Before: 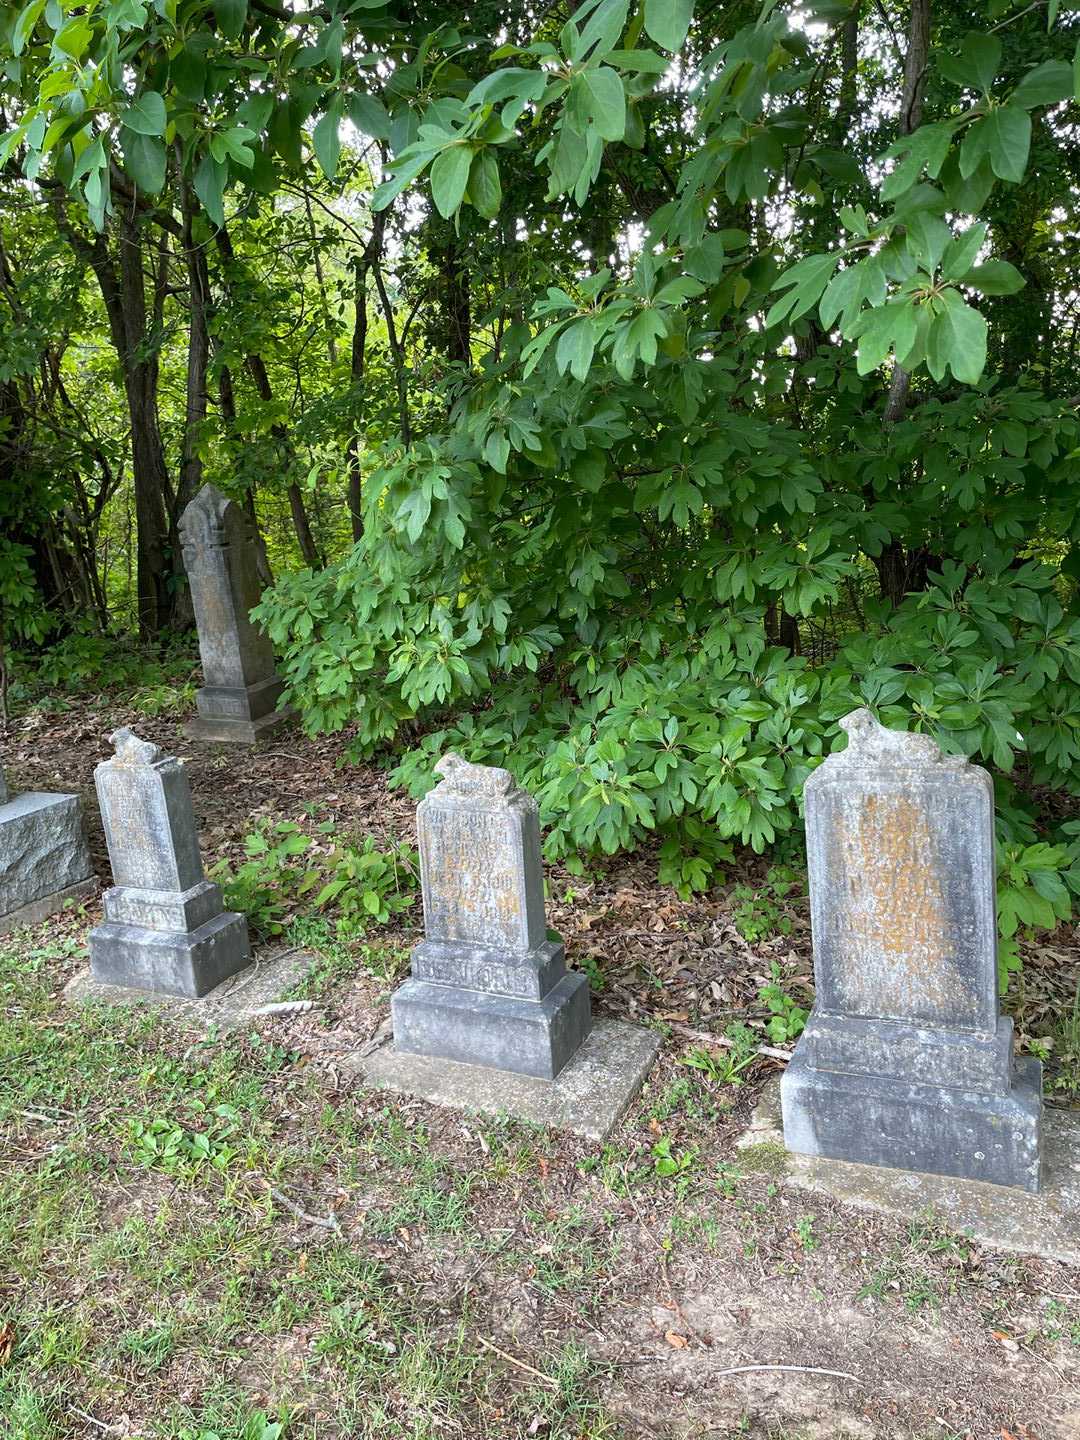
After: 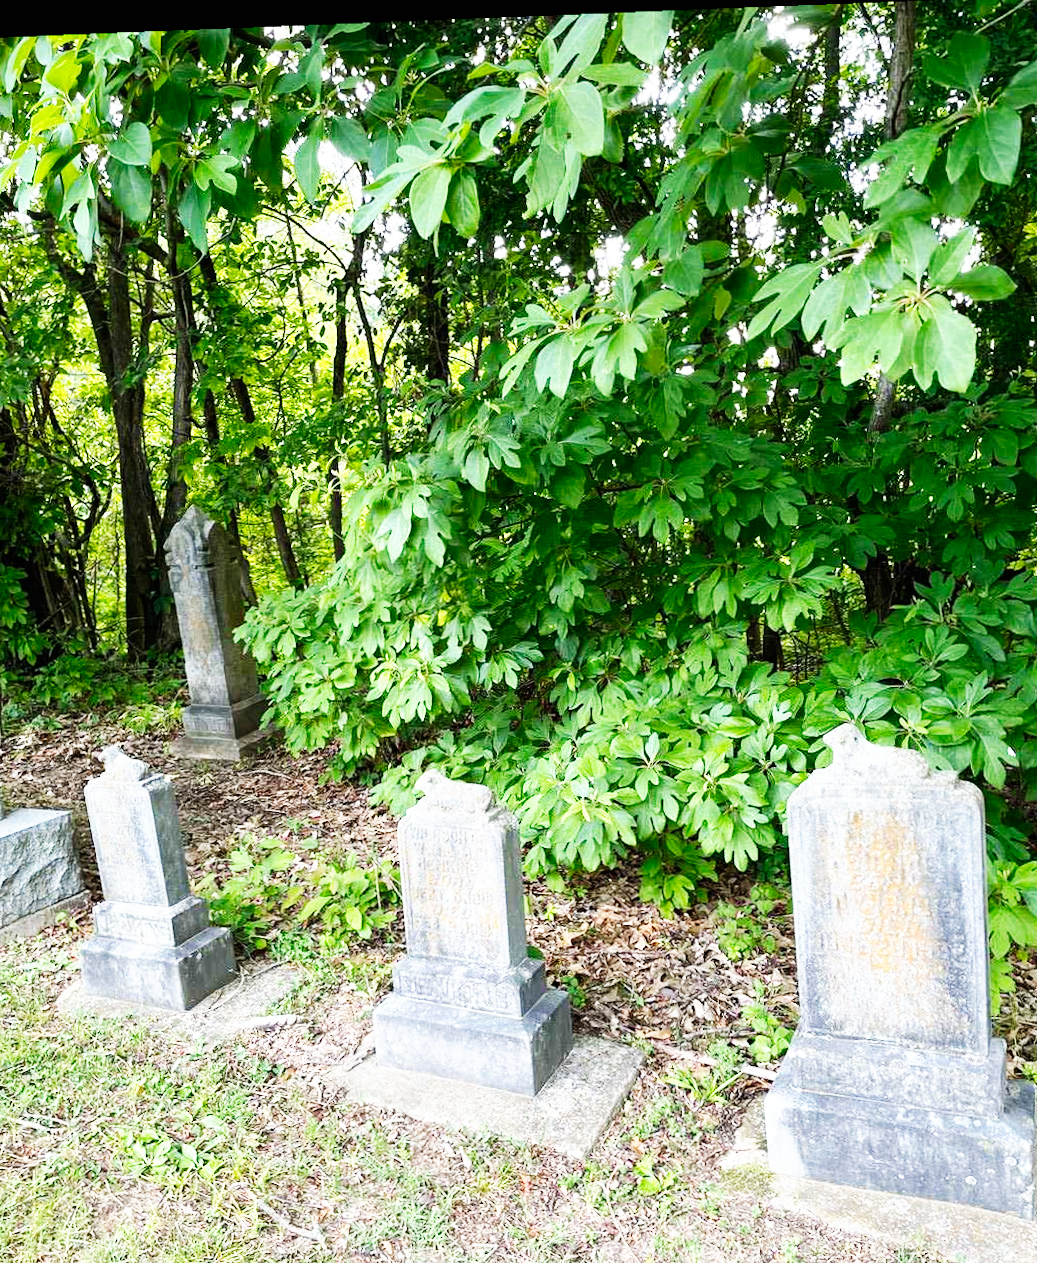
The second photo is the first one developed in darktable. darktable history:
crop and rotate: angle 0.2°, left 0.275%, right 3.127%, bottom 14.18%
rotate and perspective: lens shift (horizontal) -0.055, automatic cropping off
base curve: curves: ch0 [(0, 0) (0.007, 0.004) (0.027, 0.03) (0.046, 0.07) (0.207, 0.54) (0.442, 0.872) (0.673, 0.972) (1, 1)], preserve colors none
